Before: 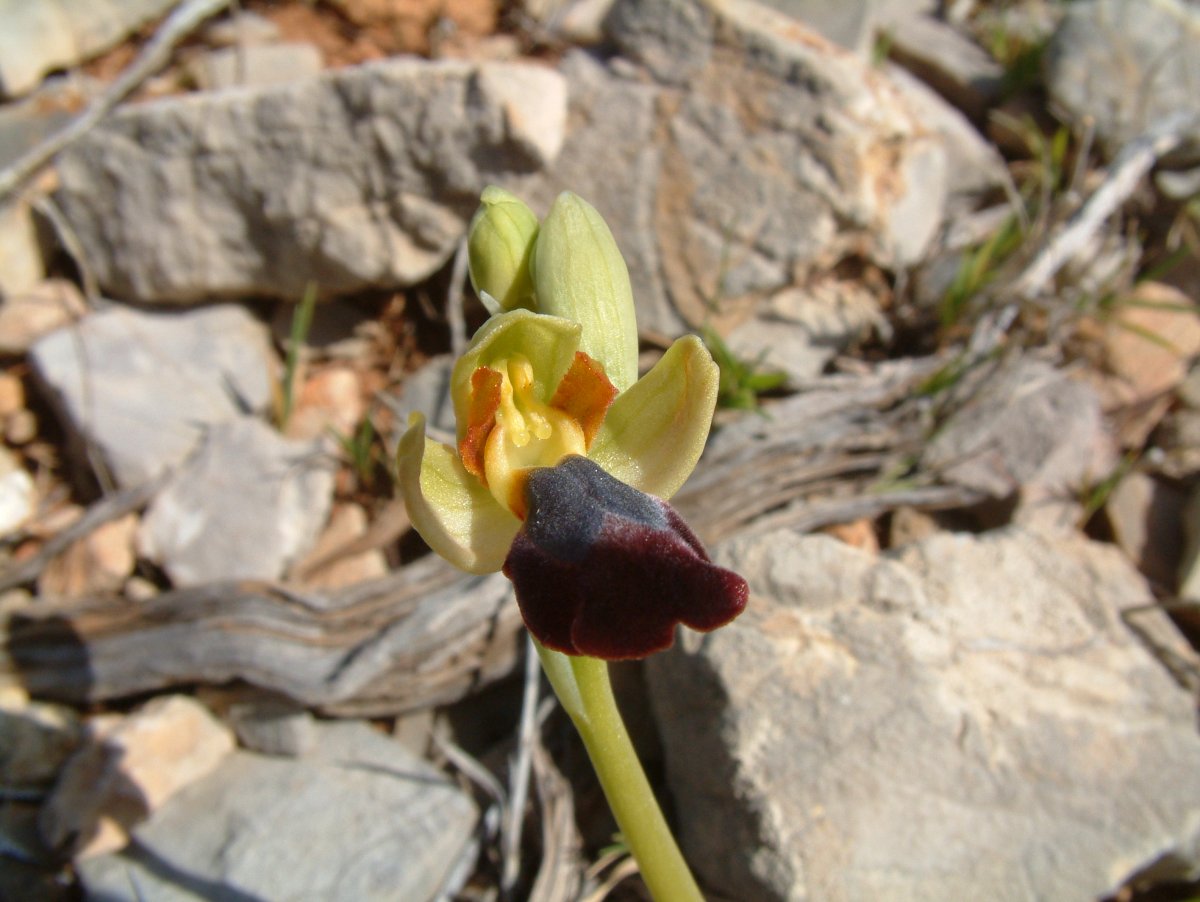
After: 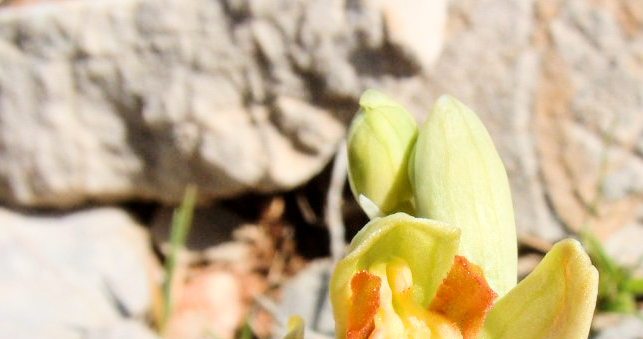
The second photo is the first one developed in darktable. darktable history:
exposure: black level correction 0, exposure 1.123 EV, compensate exposure bias true, compensate highlight preservation false
crop: left 10.115%, top 10.704%, right 36.238%, bottom 51.403%
local contrast: mode bilateral grid, contrast 21, coarseness 51, detail 132%, midtone range 0.2
filmic rgb: black relative exposure -7.5 EV, white relative exposure 5 EV, hardness 3.3, contrast 1.301
